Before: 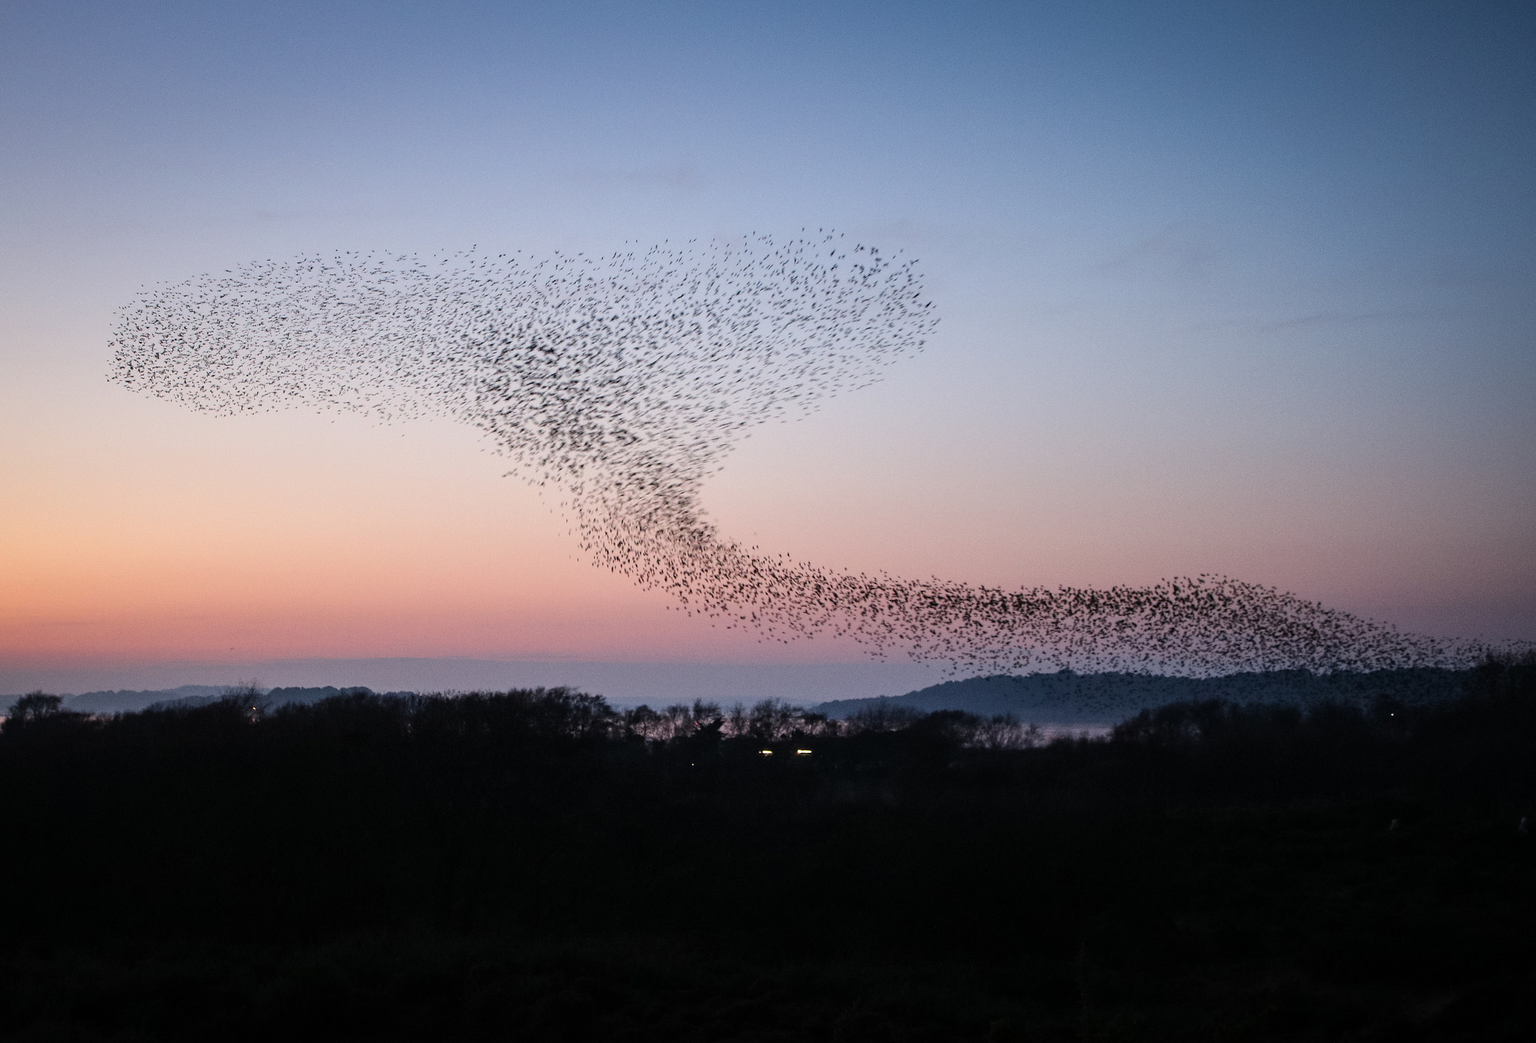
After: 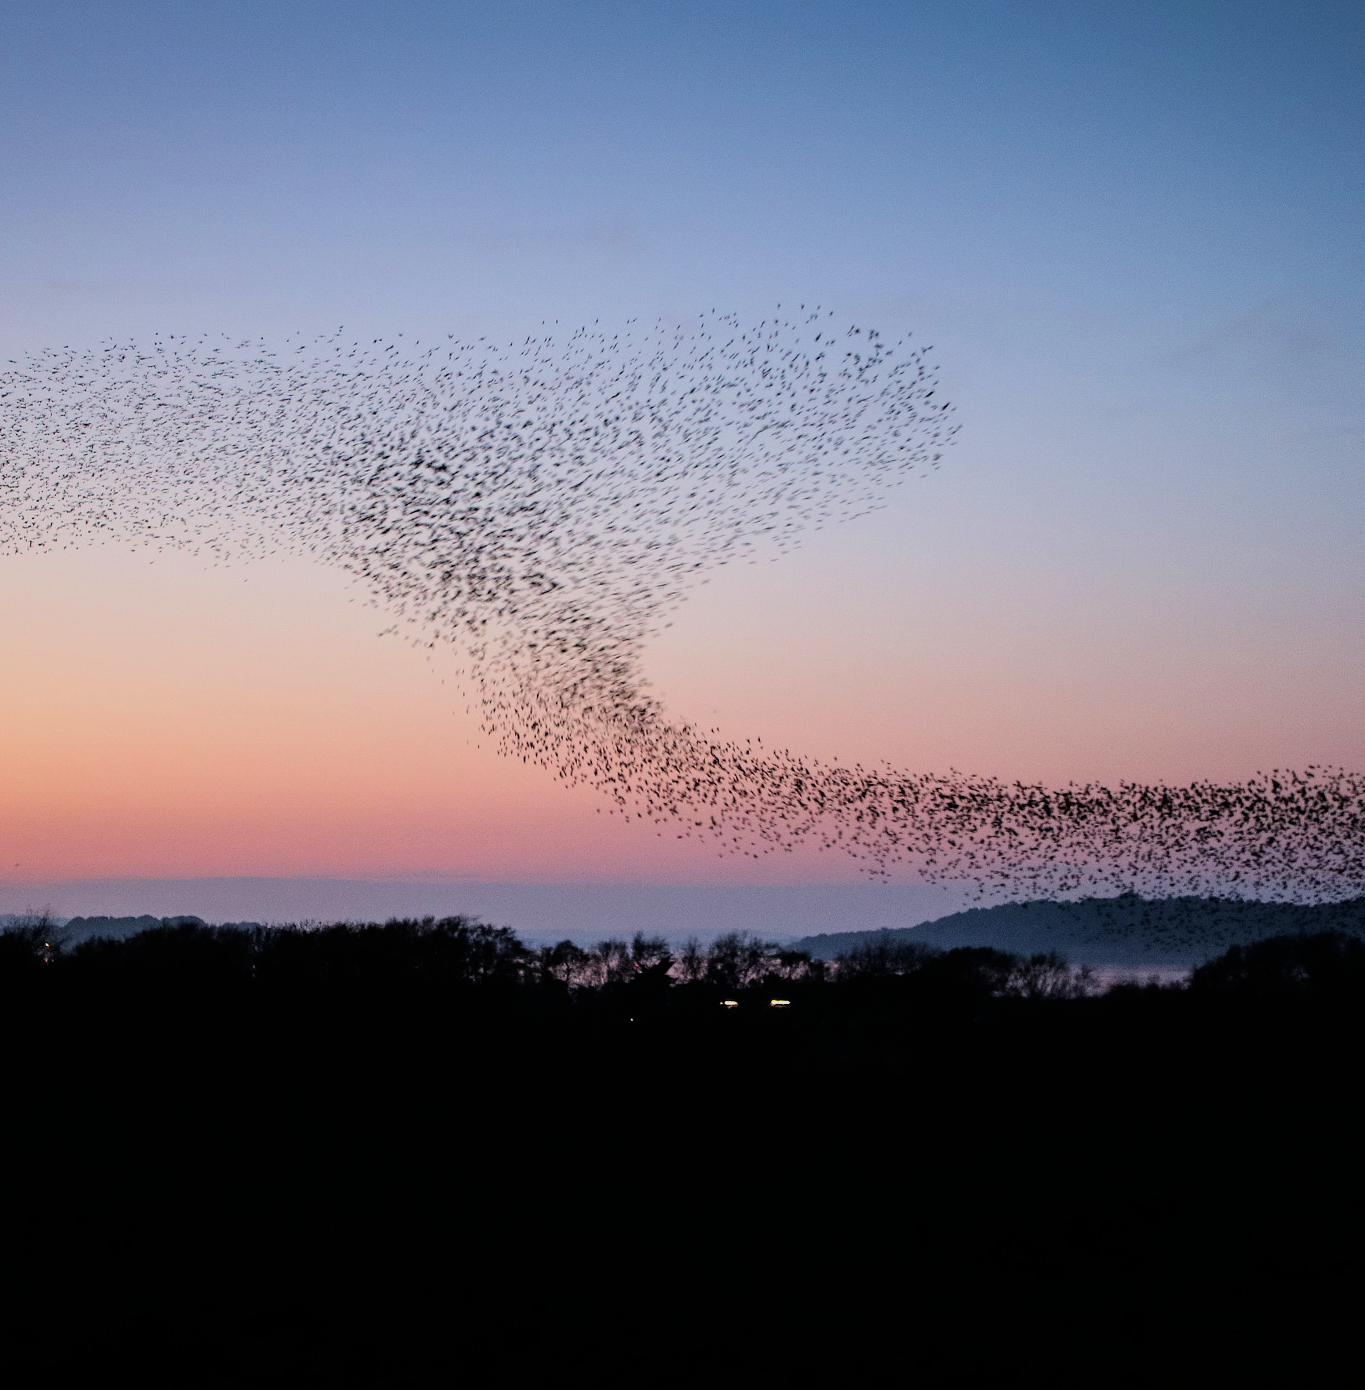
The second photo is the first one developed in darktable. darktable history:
crop and rotate: left 14.292%, right 19.041%
filmic rgb: threshold 3 EV, hardness 4.17, latitude 50%, contrast 1.1, preserve chrominance max RGB, color science v6 (2022), contrast in shadows safe, contrast in highlights safe, enable highlight reconstruction true
velvia: on, module defaults
